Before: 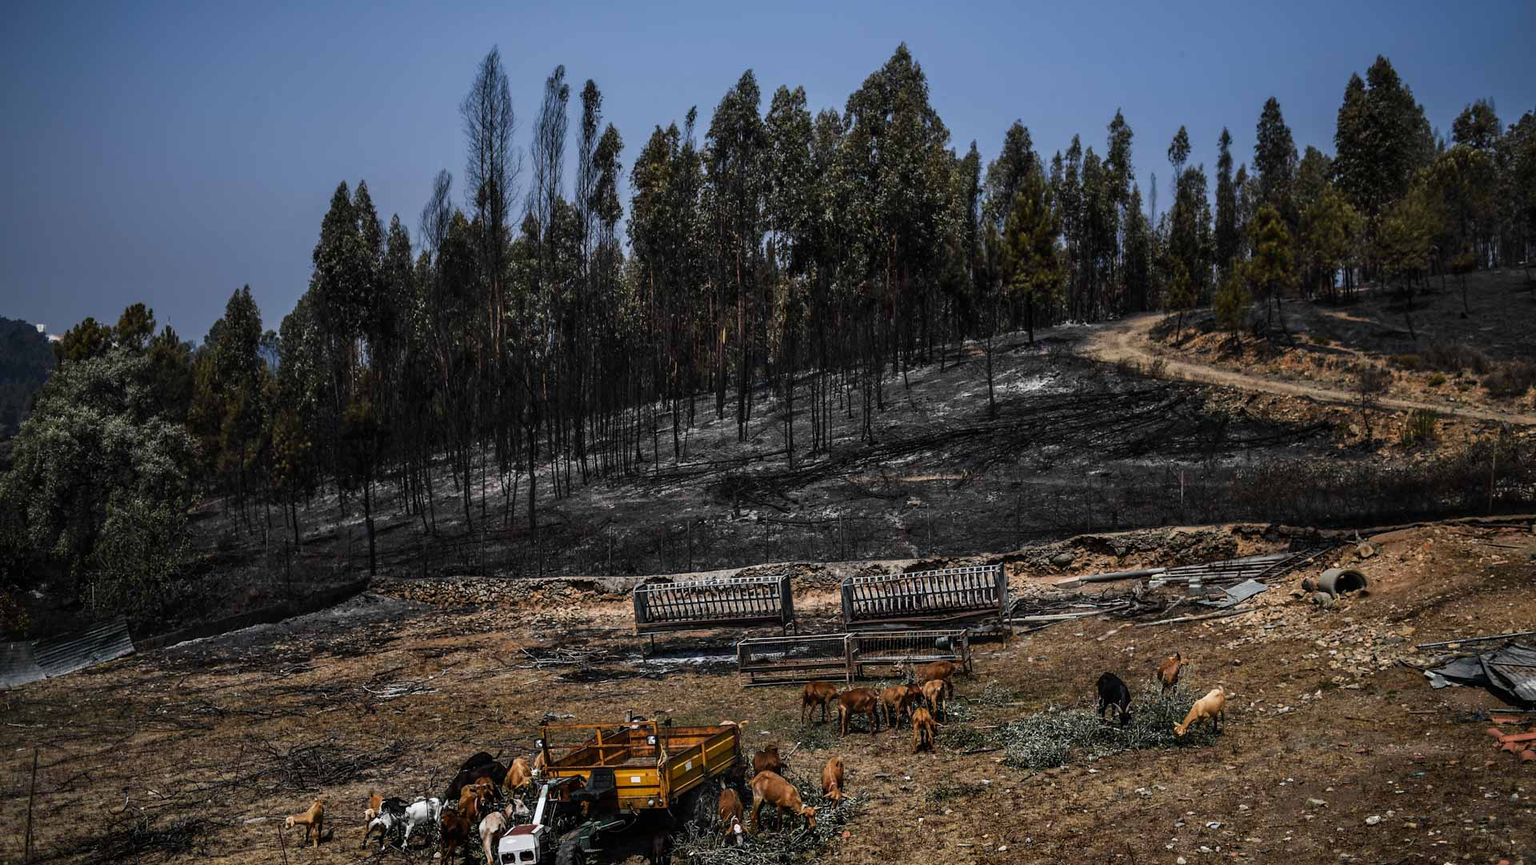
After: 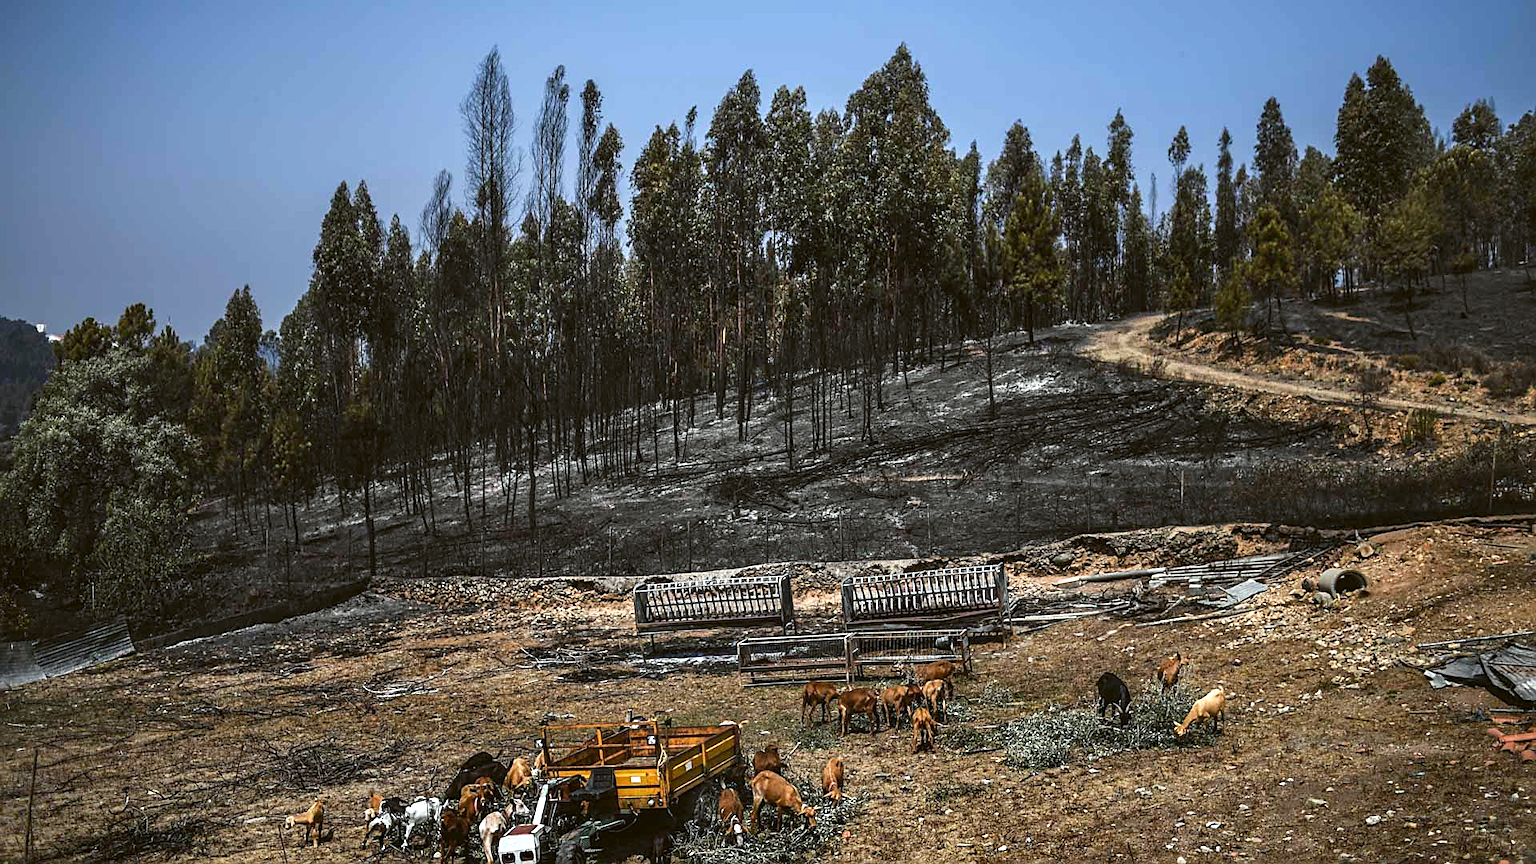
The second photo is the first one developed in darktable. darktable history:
sharpen: on, module defaults
exposure: exposure 0.781 EV, compensate highlight preservation false
color balance: lift [1.004, 1.002, 1.002, 0.998], gamma [1, 1.007, 1.002, 0.993], gain [1, 0.977, 1.013, 1.023], contrast -3.64%
